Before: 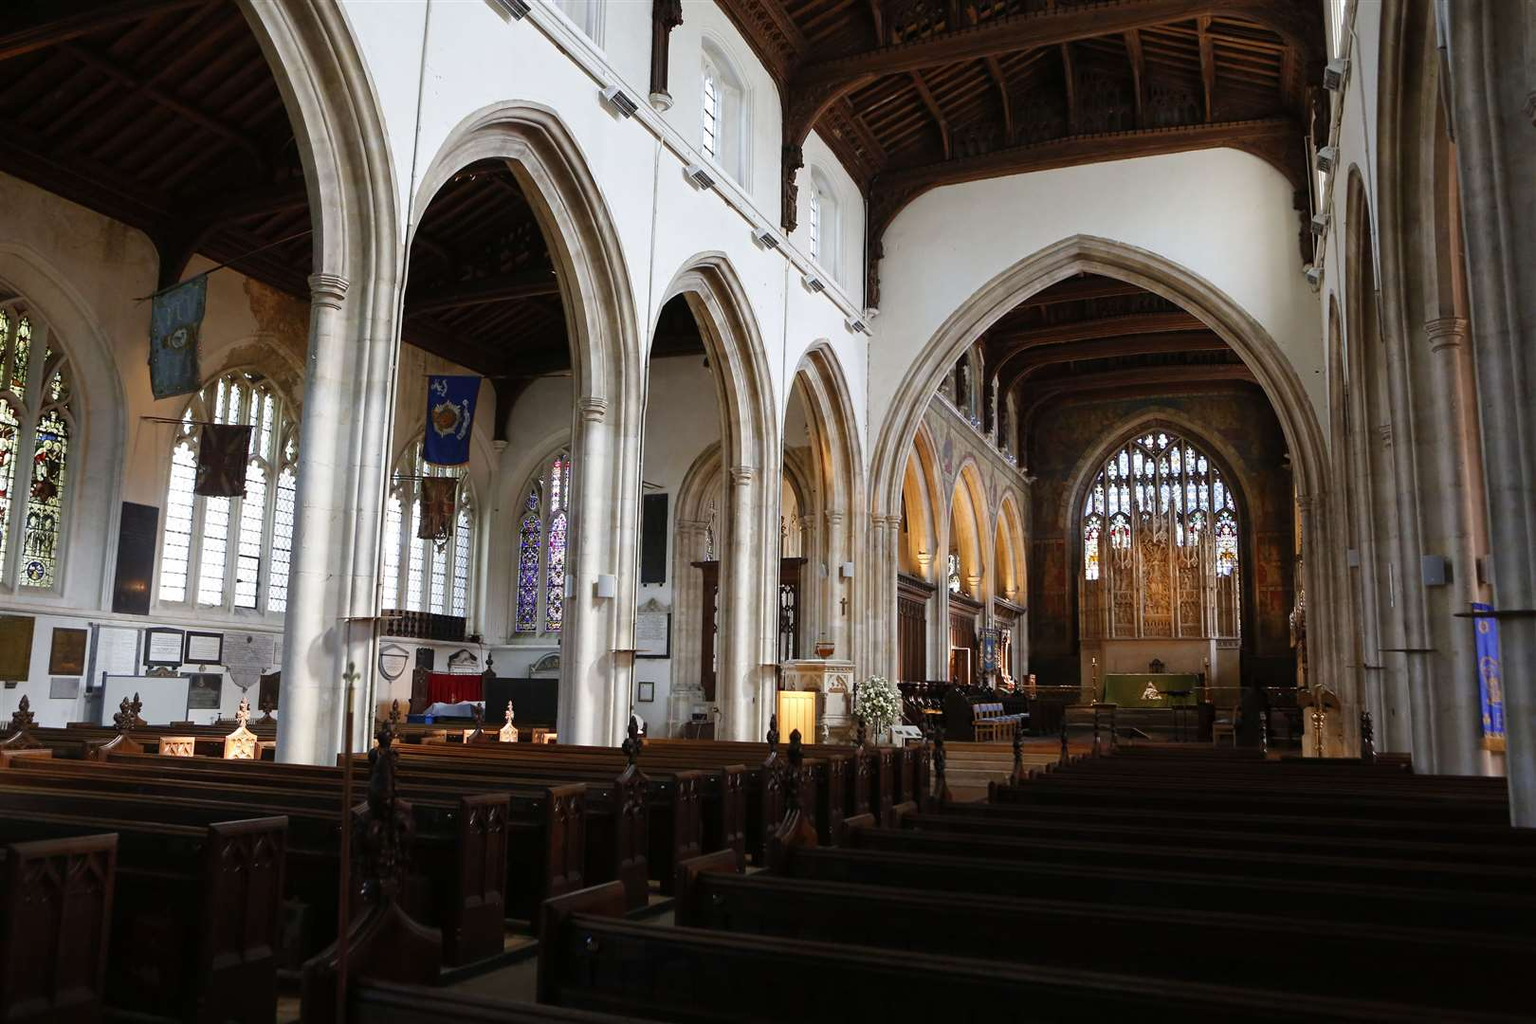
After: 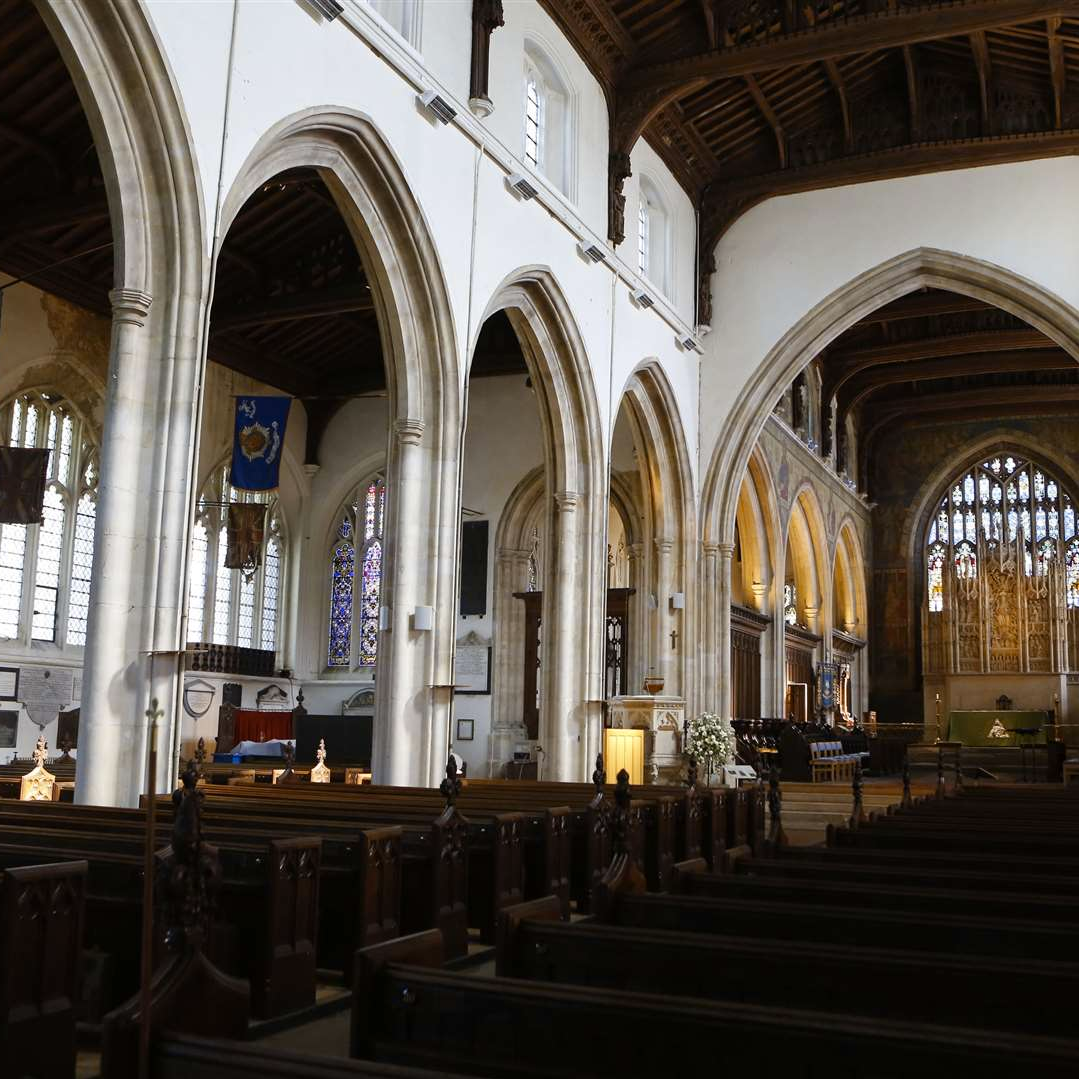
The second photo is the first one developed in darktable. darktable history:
crop and rotate: left 13.342%, right 19.991%
color contrast: green-magenta contrast 0.8, blue-yellow contrast 1.1, unbound 0
